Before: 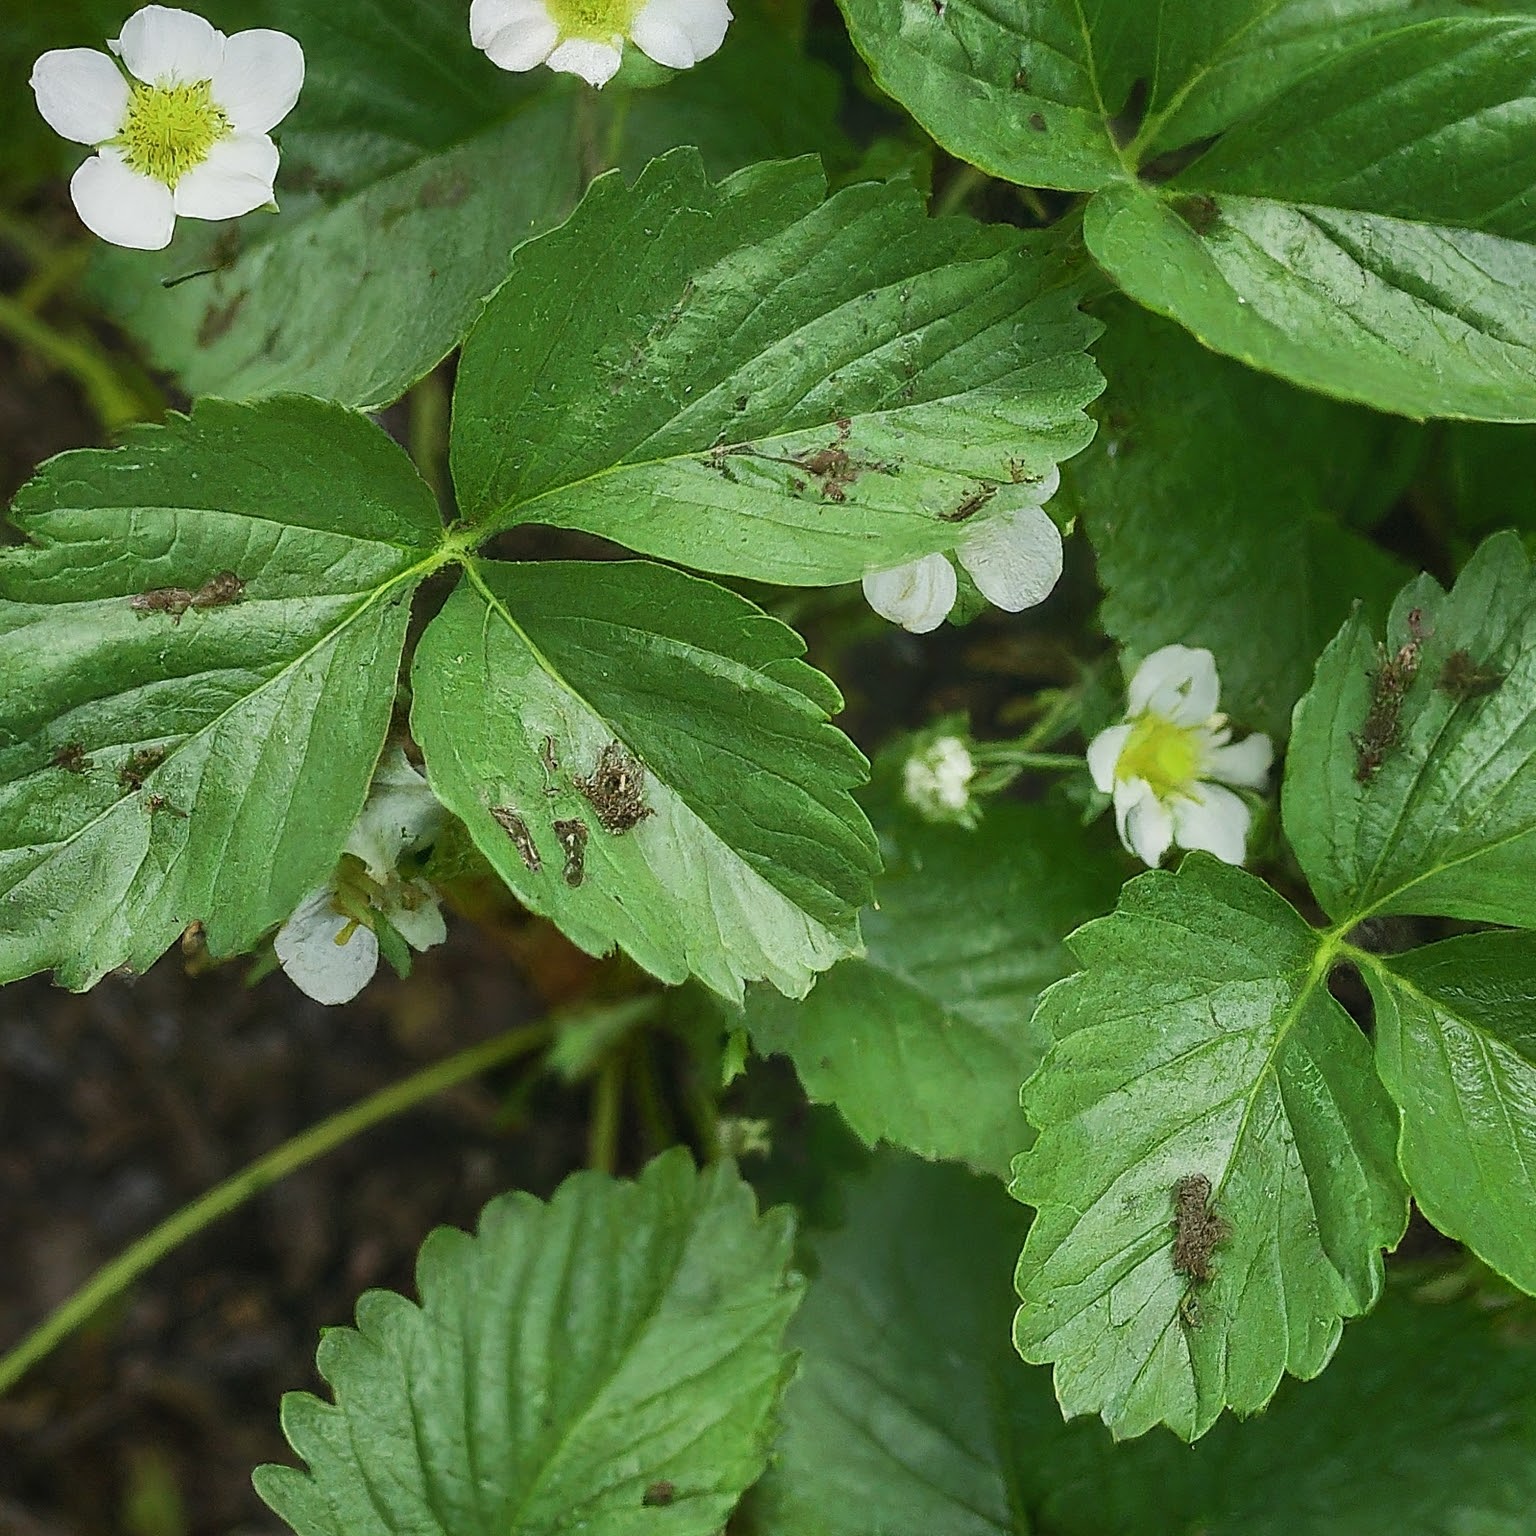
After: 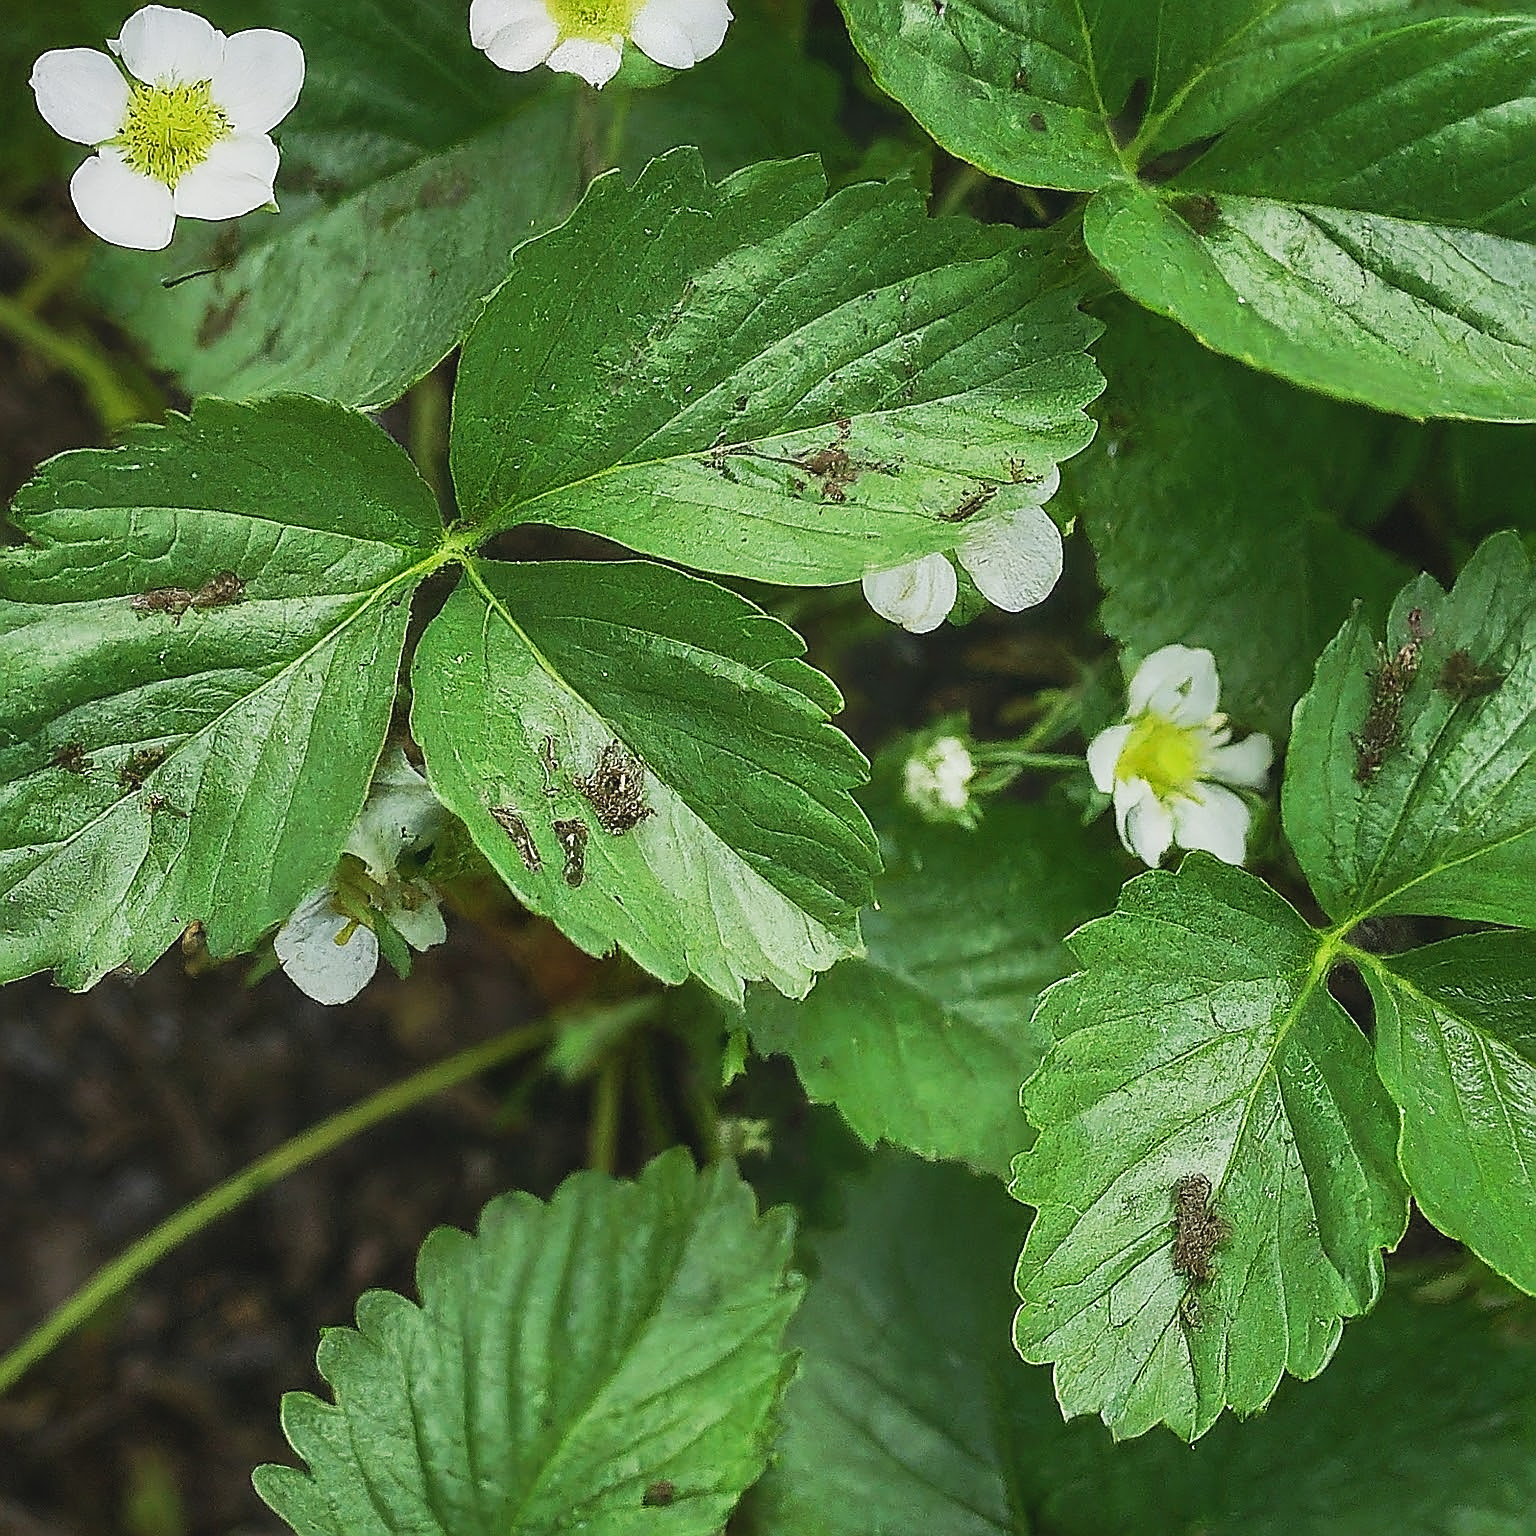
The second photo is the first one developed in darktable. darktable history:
tone curve: curves: ch0 [(0, 0.045) (0.155, 0.169) (0.46, 0.466) (0.751, 0.788) (1, 0.961)]; ch1 [(0, 0) (0.43, 0.408) (0.472, 0.469) (0.505, 0.503) (0.553, 0.563) (0.592, 0.581) (0.631, 0.625) (1, 1)]; ch2 [(0, 0) (0.505, 0.495) (0.55, 0.557) (0.583, 0.573) (1, 1)], preserve colors none
sharpen: radius 1.406, amount 1.234, threshold 0.762
local contrast: mode bilateral grid, contrast 11, coarseness 26, detail 115%, midtone range 0.2
